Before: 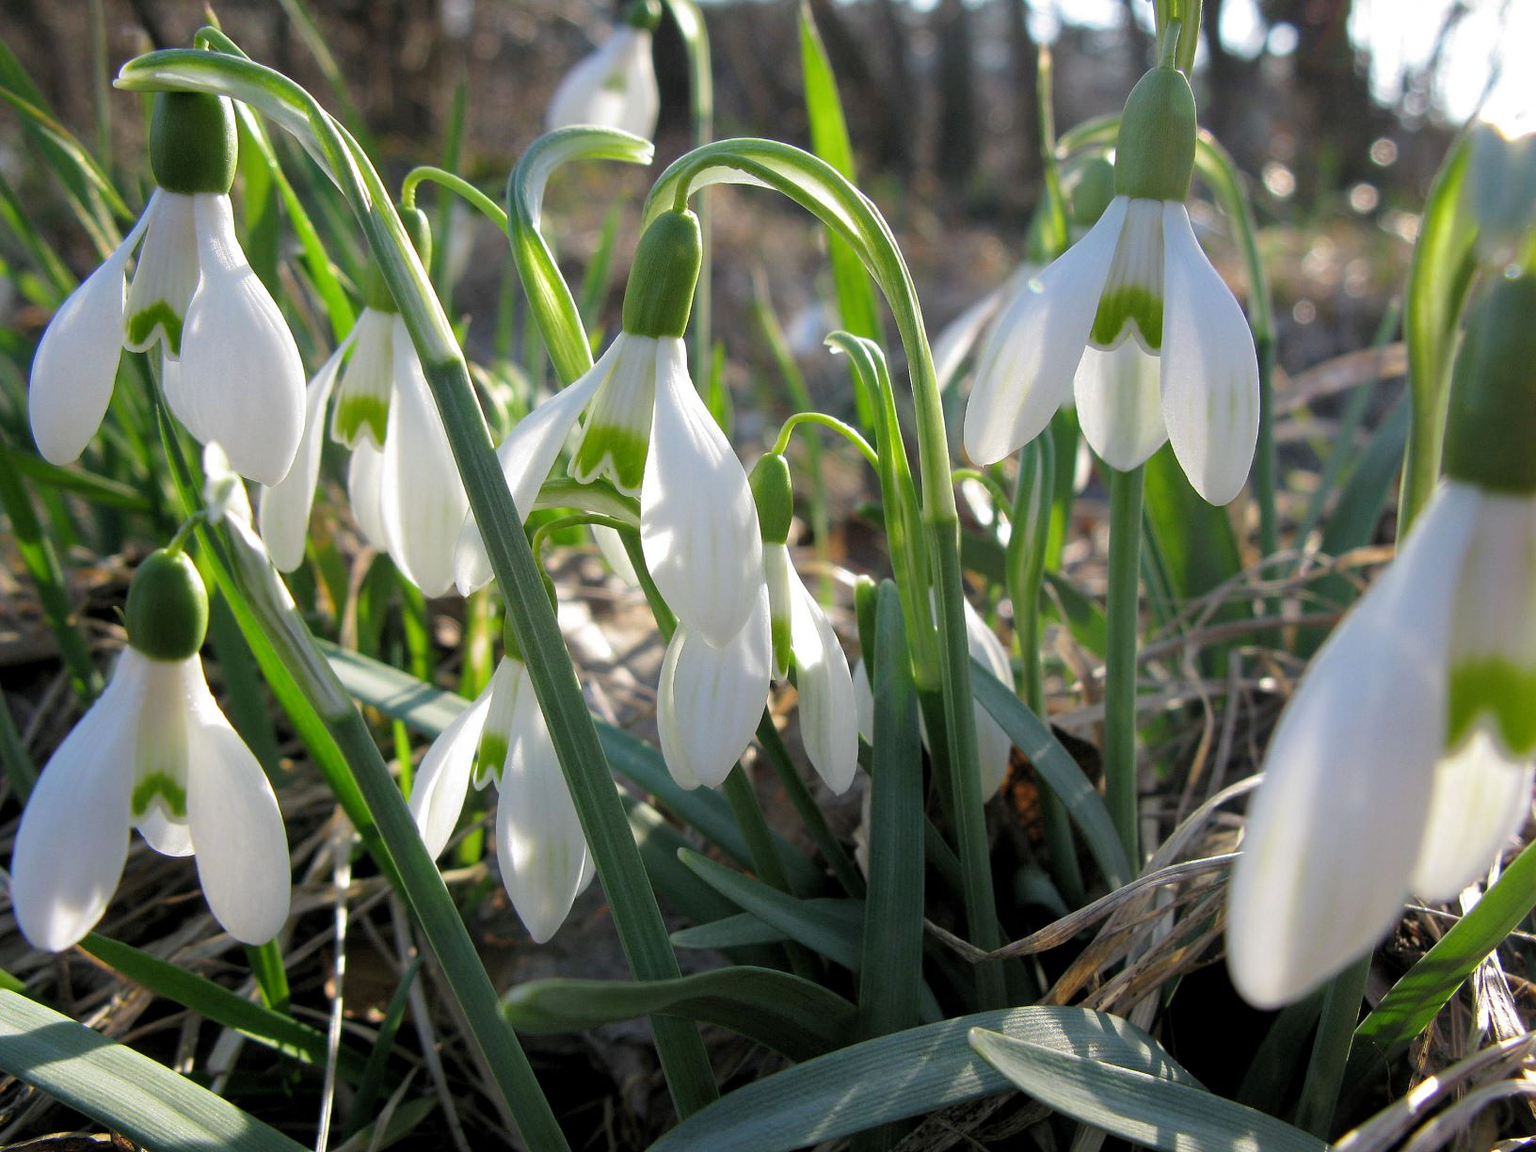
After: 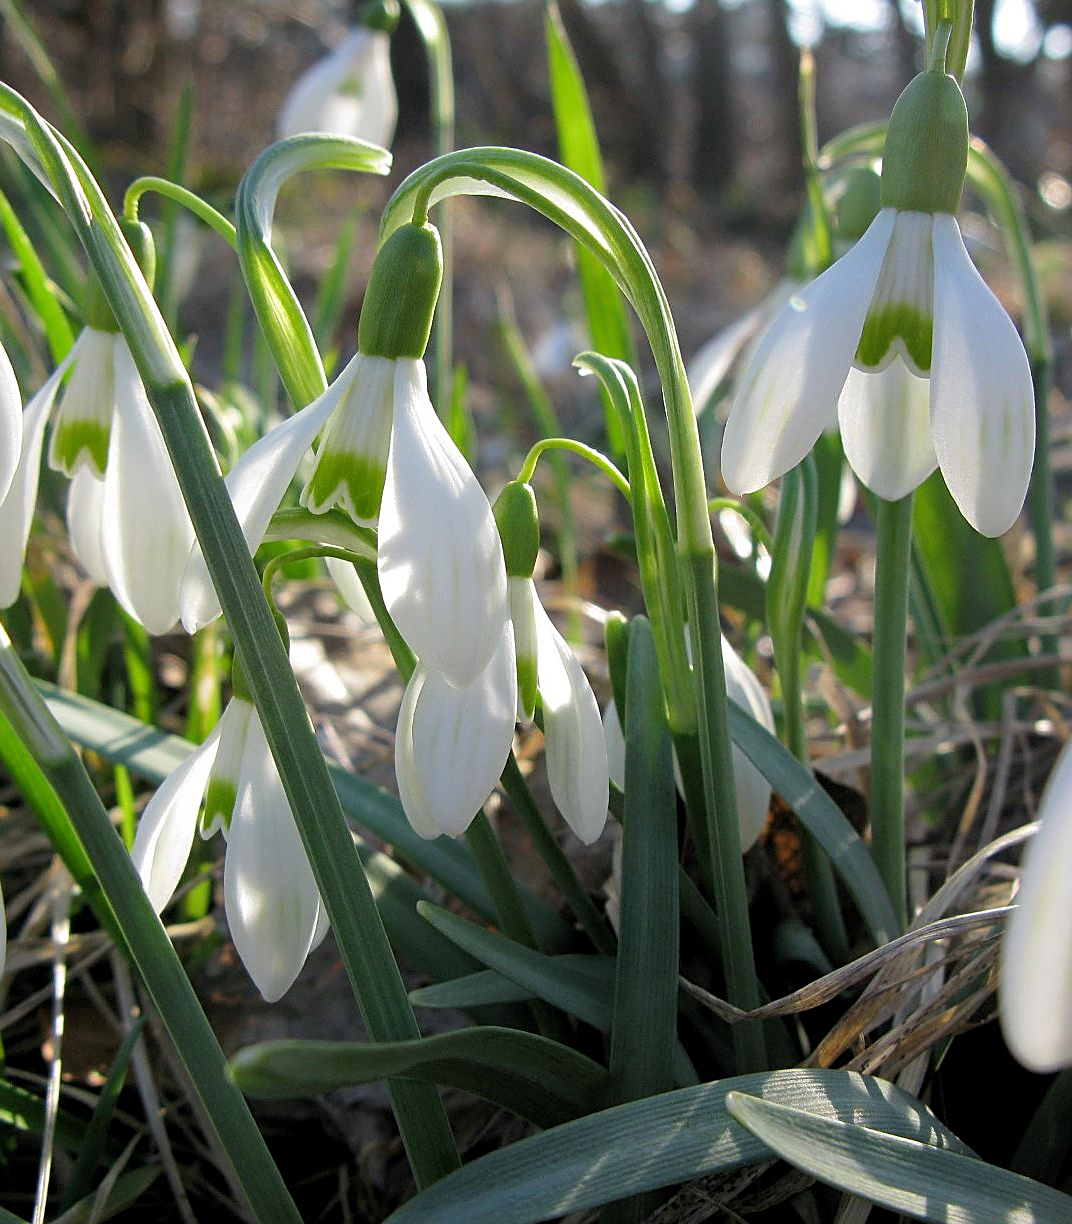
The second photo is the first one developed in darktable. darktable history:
crop and rotate: left 18.587%, right 15.696%
sharpen: on, module defaults
